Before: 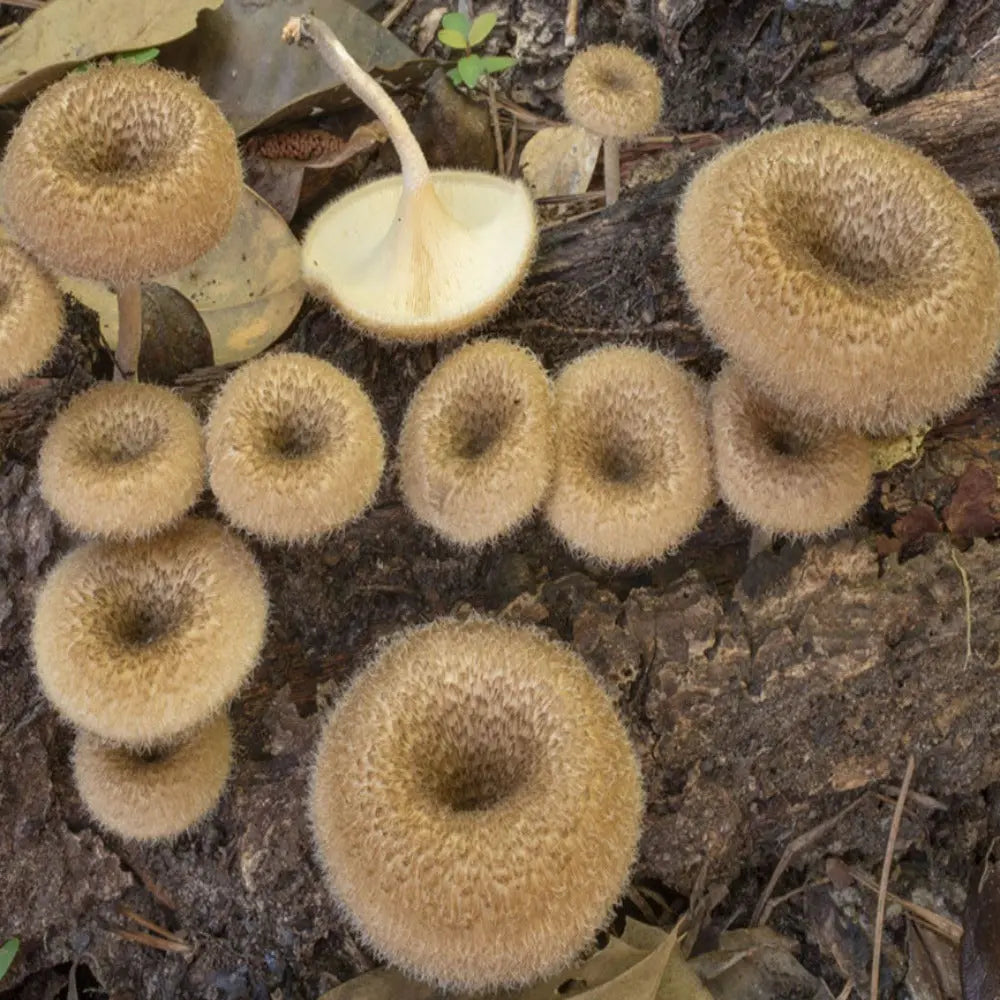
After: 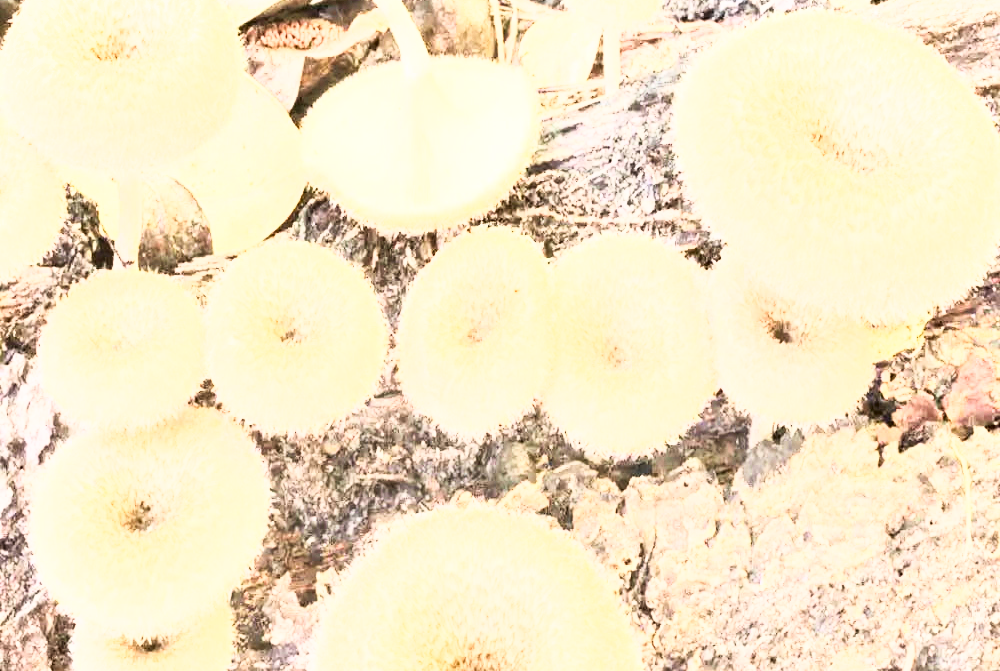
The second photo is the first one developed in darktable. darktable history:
base curve: curves: ch0 [(0, 0) (0.026, 0.03) (0.109, 0.232) (0.351, 0.748) (0.669, 0.968) (1, 1)]
crop: top 11.138%, bottom 21.75%
exposure: black level correction 0, exposure 2.158 EV, compensate highlight preservation false
shadows and highlights: shadows -61.36, white point adjustment -5.29, highlights 62.1
